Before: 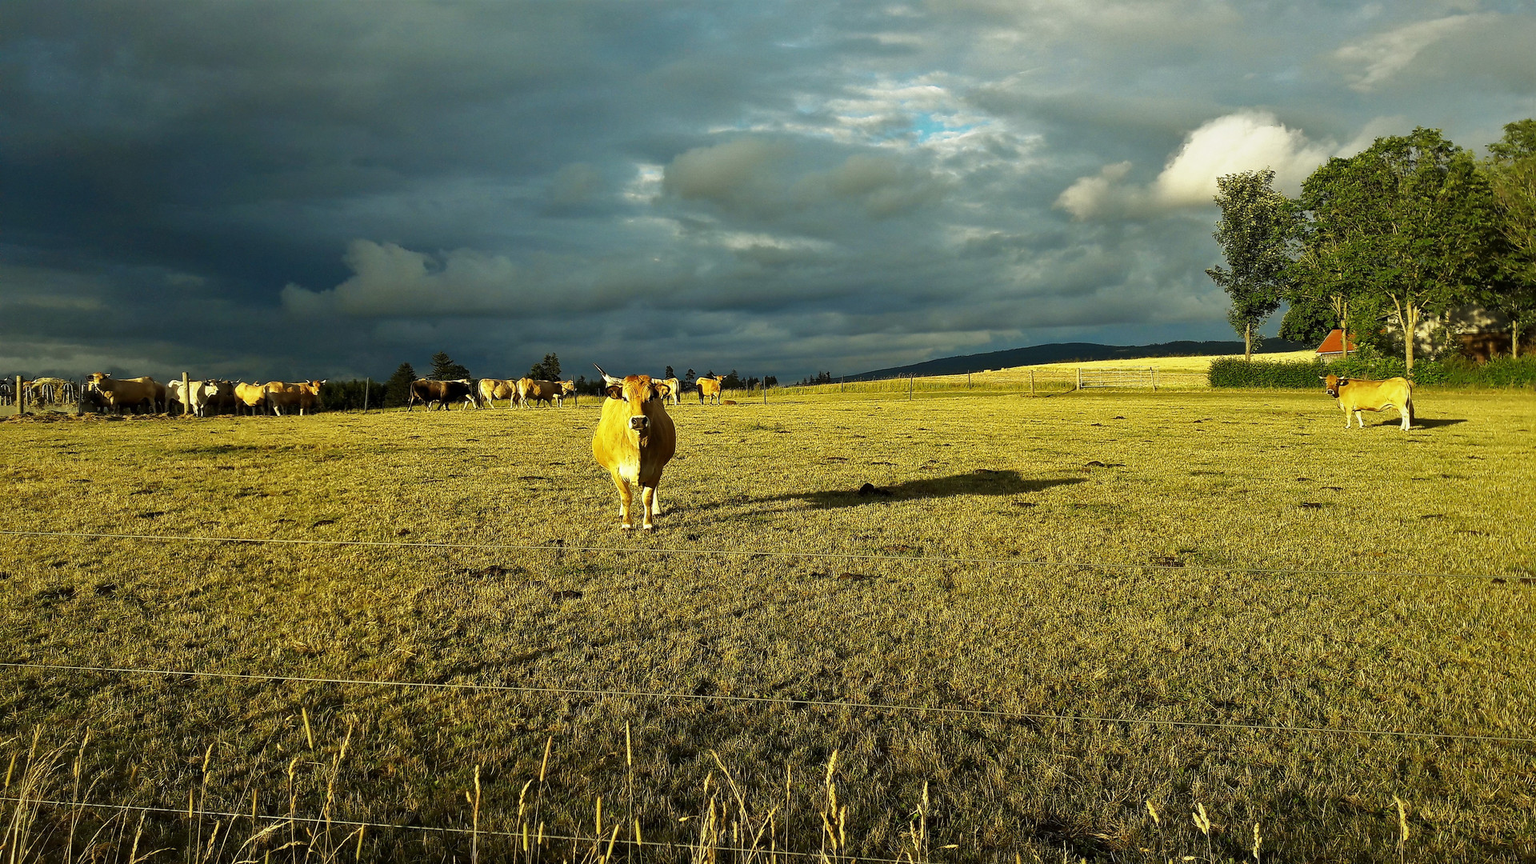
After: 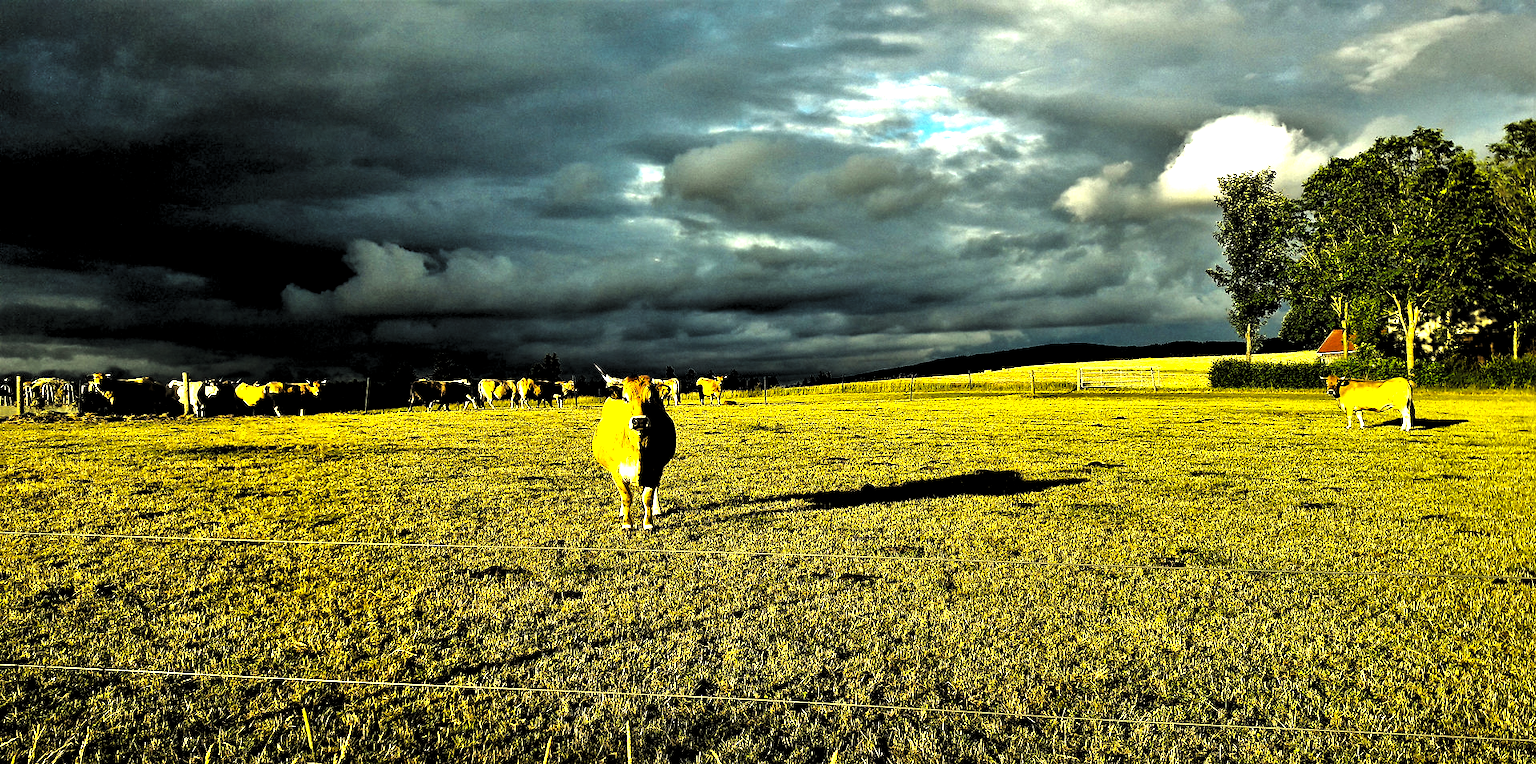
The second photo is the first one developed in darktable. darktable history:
crop and rotate: top 0%, bottom 11.49%
levels: levels [0.514, 0.759, 1]
contrast brightness saturation: contrast 0.09, saturation 0.28
tone equalizer: -8 EV 2 EV, -7 EV 2 EV, -6 EV 2 EV, -5 EV 2 EV, -4 EV 2 EV, -3 EV 1.5 EV, -2 EV 1 EV, -1 EV 0.5 EV
exposure: exposure 1 EV, compensate highlight preservation false
